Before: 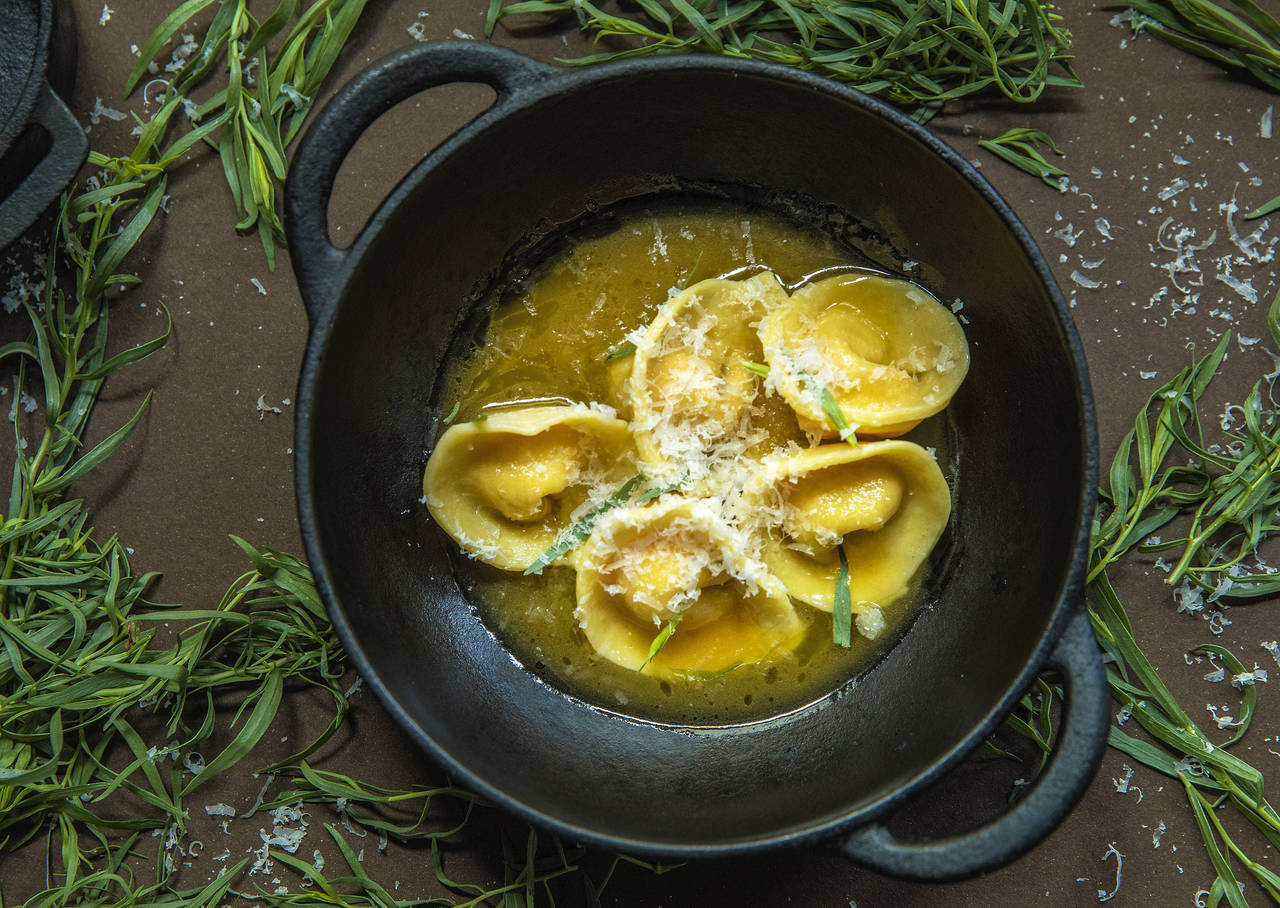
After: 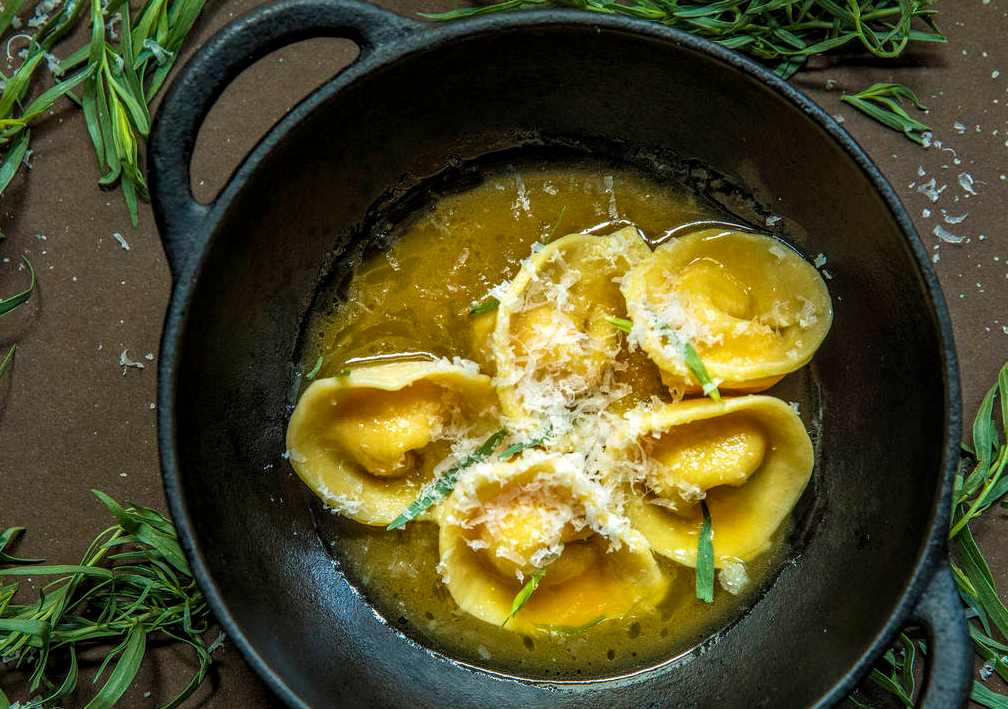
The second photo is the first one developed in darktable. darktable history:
crop and rotate: left 10.77%, top 5.1%, right 10.41%, bottom 16.76%
tone equalizer: on, module defaults
local contrast: on, module defaults
